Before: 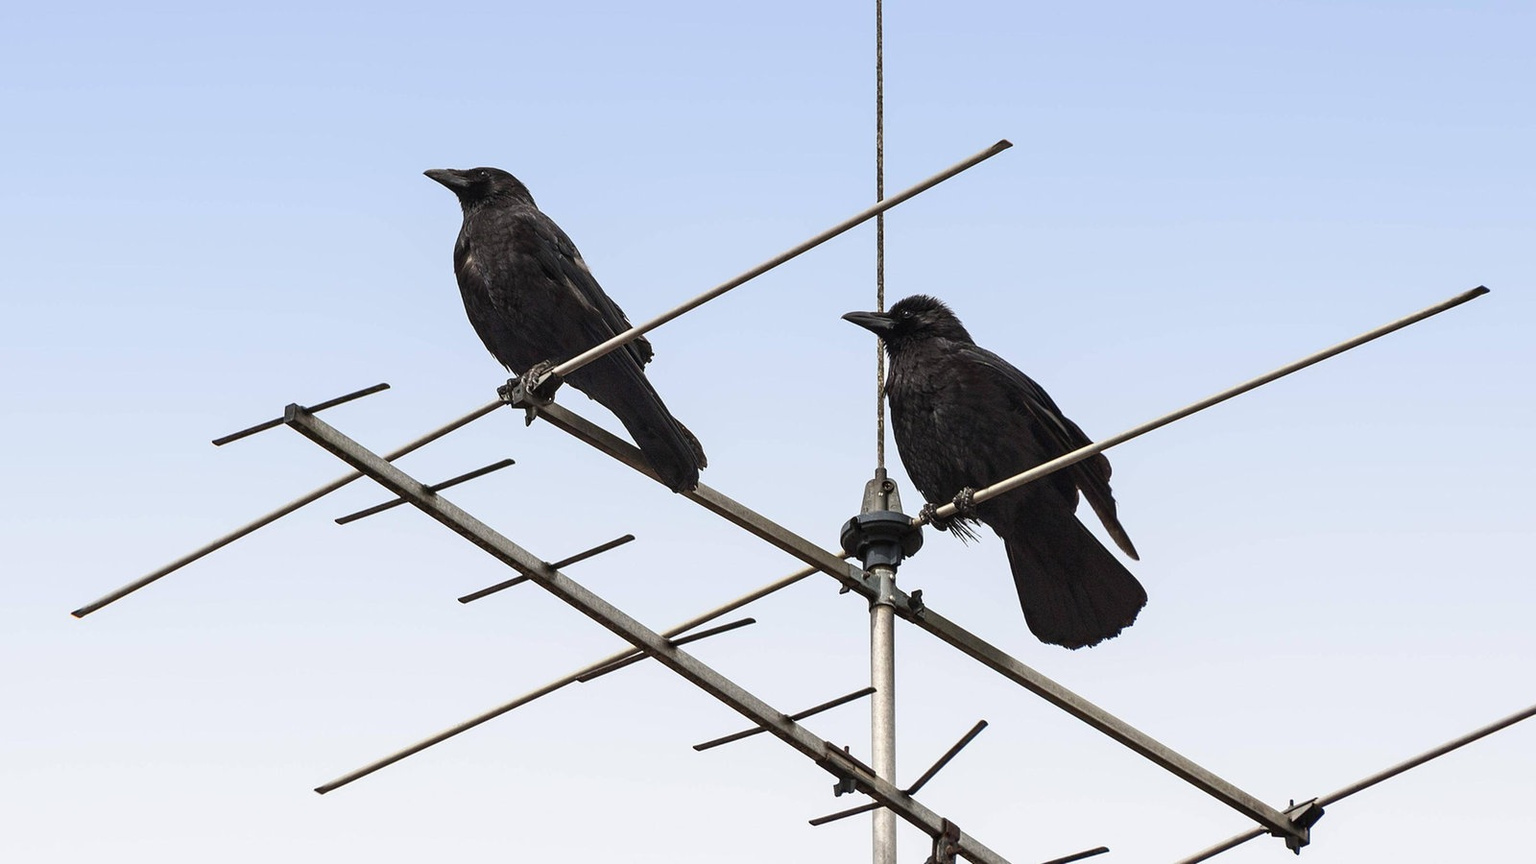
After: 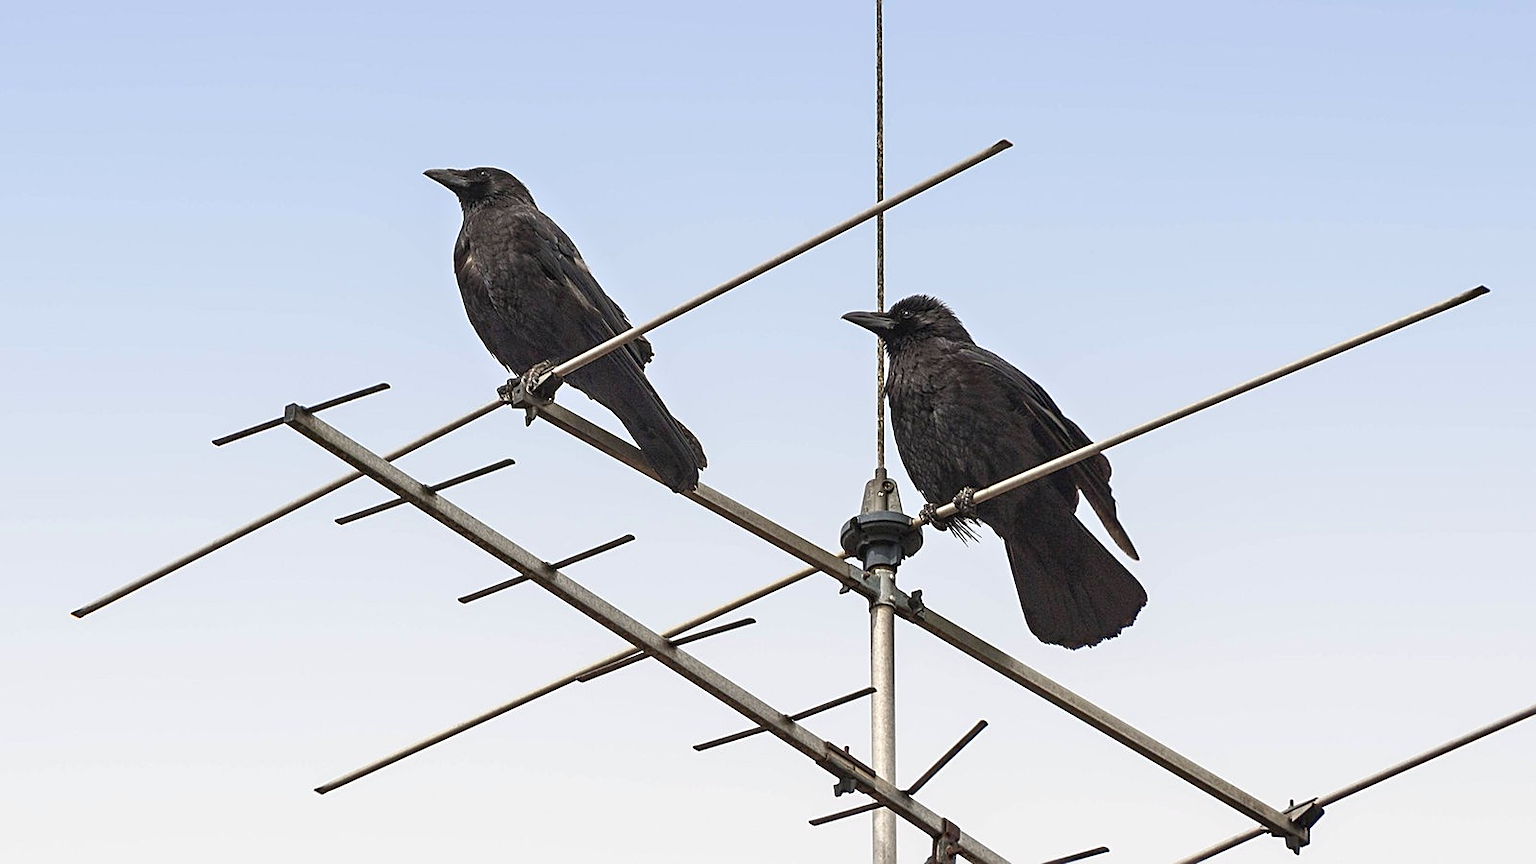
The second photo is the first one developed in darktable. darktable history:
tone equalizer: -8 EV 1 EV, -7 EV 1 EV, -6 EV 1 EV, -5 EV 1 EV, -4 EV 1 EV, -3 EV 0.75 EV, -2 EV 0.5 EV, -1 EV 0.25 EV
sharpen: on, module defaults
white balance: red 1.009, blue 0.985
